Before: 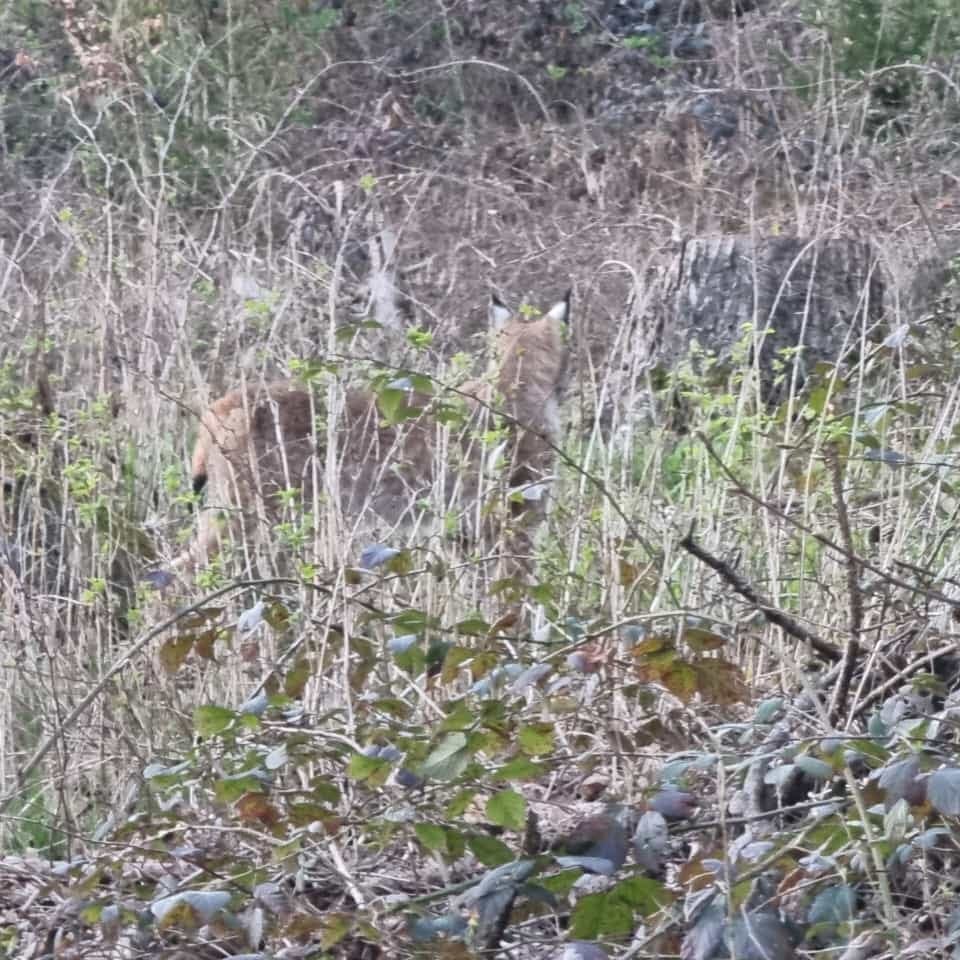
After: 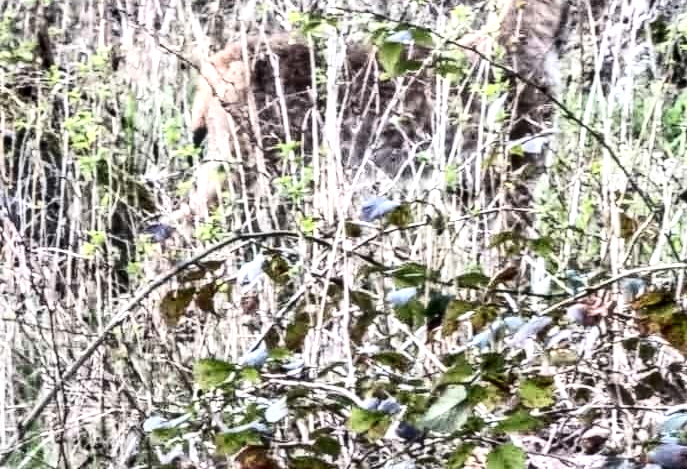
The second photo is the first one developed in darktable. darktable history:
exposure: black level correction 0.001, exposure -0.198 EV, compensate exposure bias true, compensate highlight preservation false
crop: top 36.17%, right 28.369%, bottom 14.923%
color correction: highlights b* 0.051, saturation 1.13
contrast brightness saturation: contrast 0.299
tone equalizer: -8 EV -0.769 EV, -7 EV -0.714 EV, -6 EV -0.616 EV, -5 EV -0.39 EV, -3 EV 0.386 EV, -2 EV 0.6 EV, -1 EV 0.676 EV, +0 EV 0.756 EV, edges refinement/feathering 500, mask exposure compensation -1.57 EV, preserve details no
local contrast: highlights 29%, detail 150%
